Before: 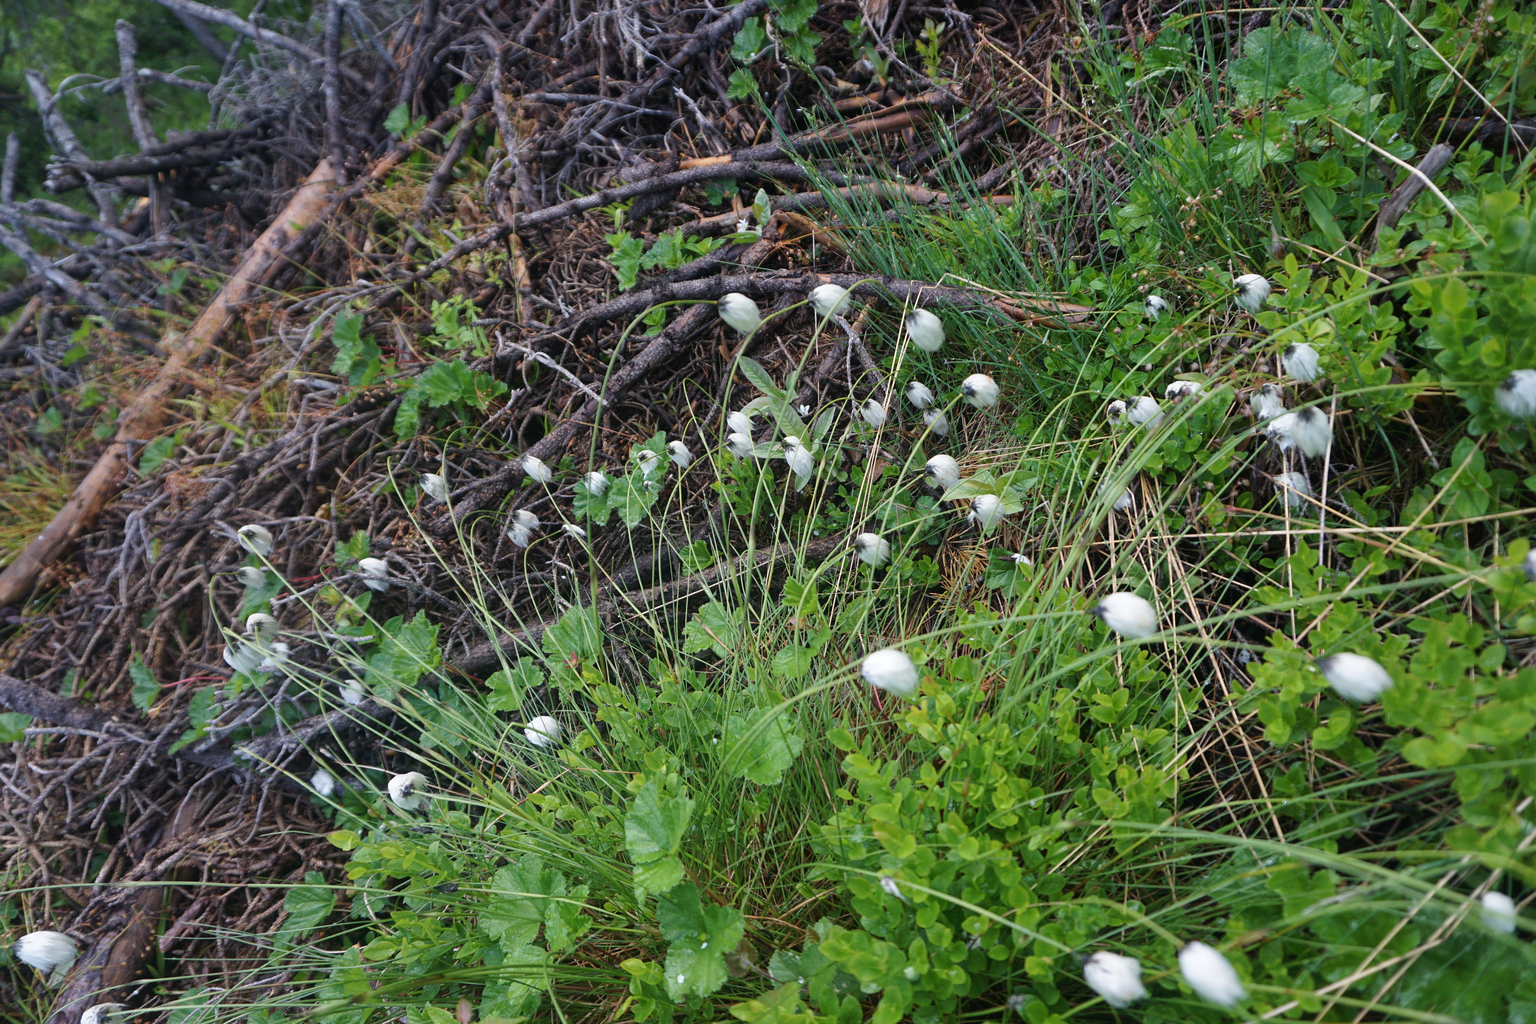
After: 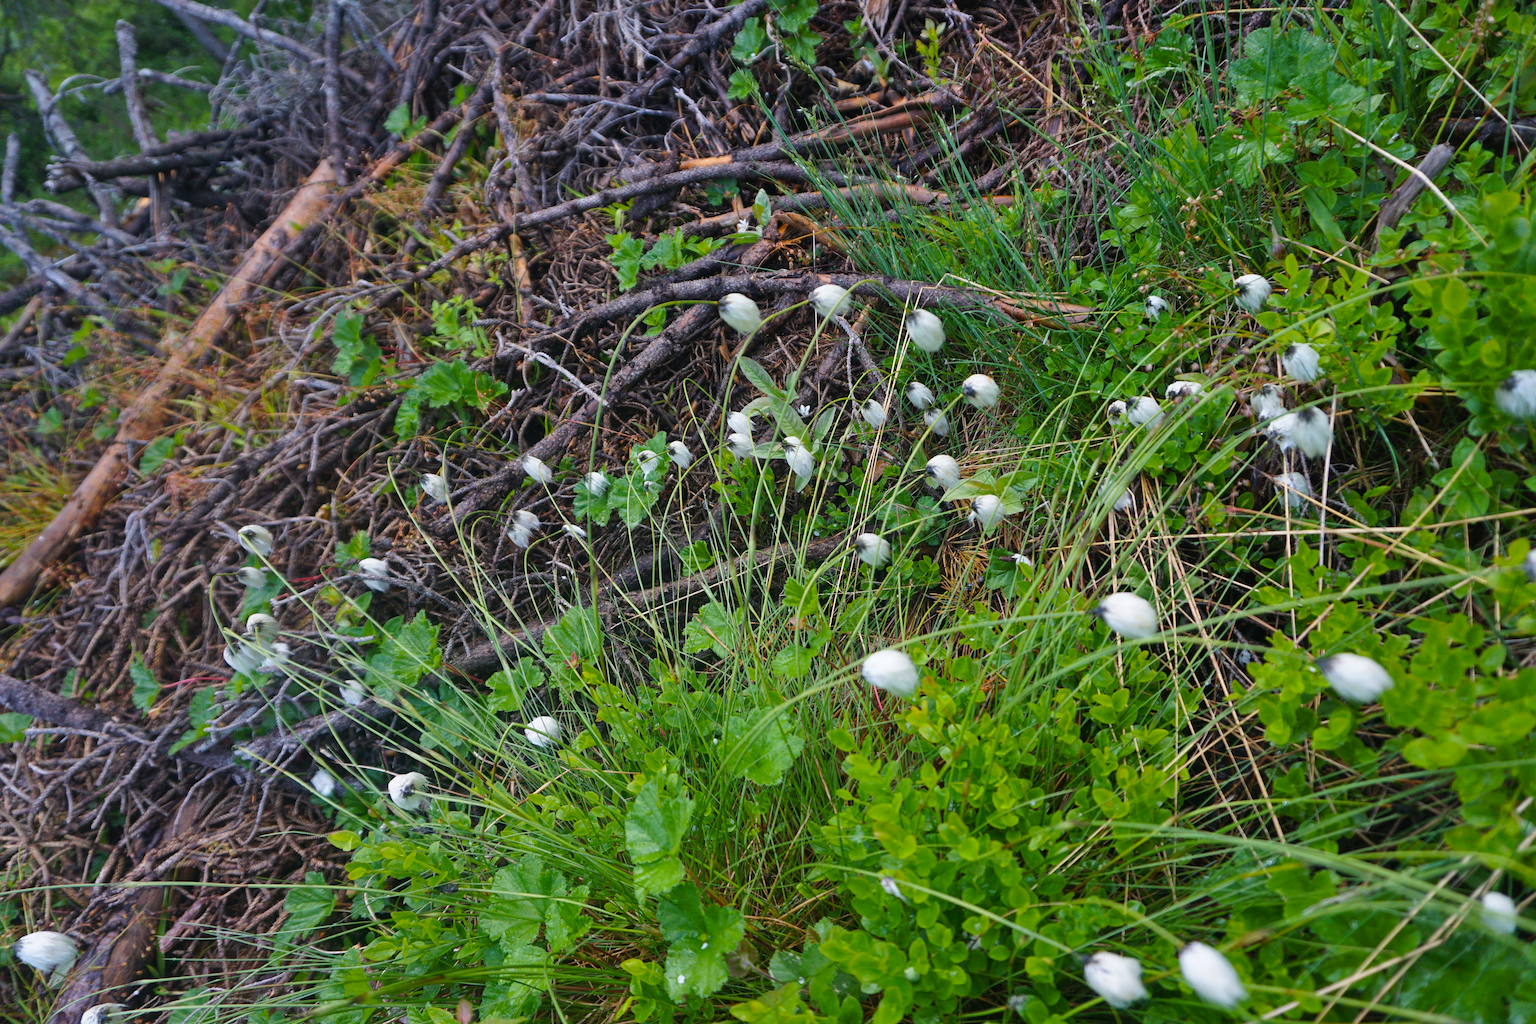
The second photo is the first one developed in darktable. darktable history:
shadows and highlights: shadows 43.71, white point adjustment -1.46, soften with gaussian
color balance rgb: perceptual saturation grading › global saturation 20%, global vibrance 20%
